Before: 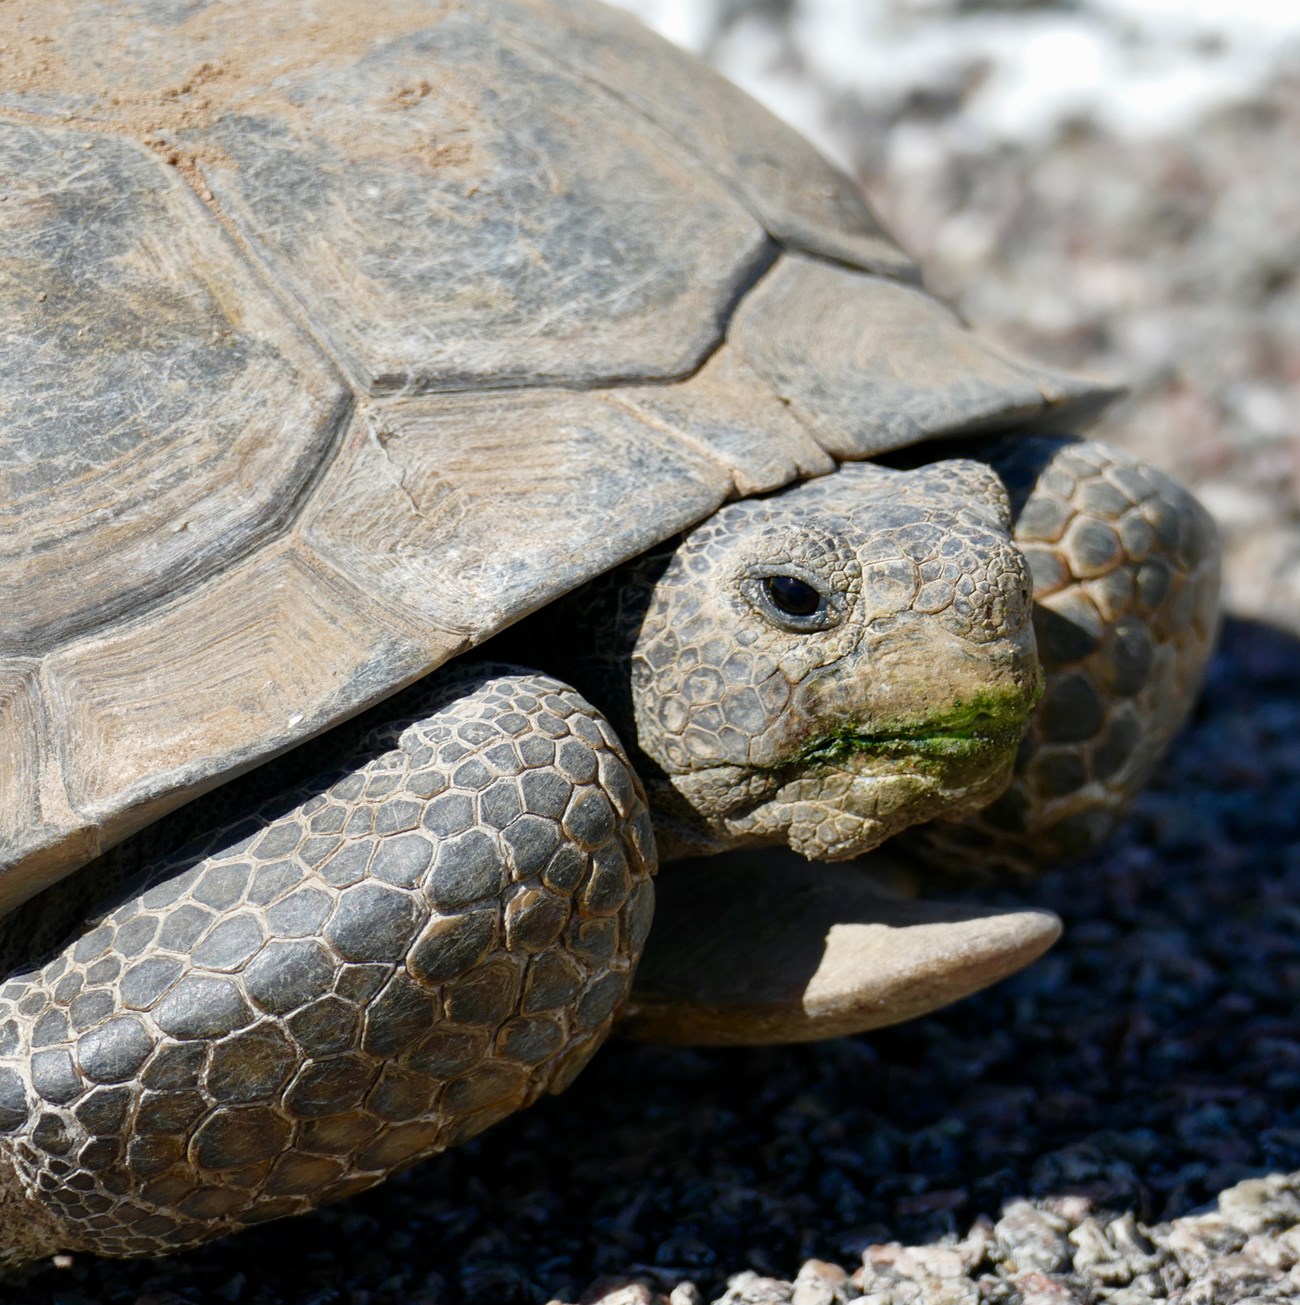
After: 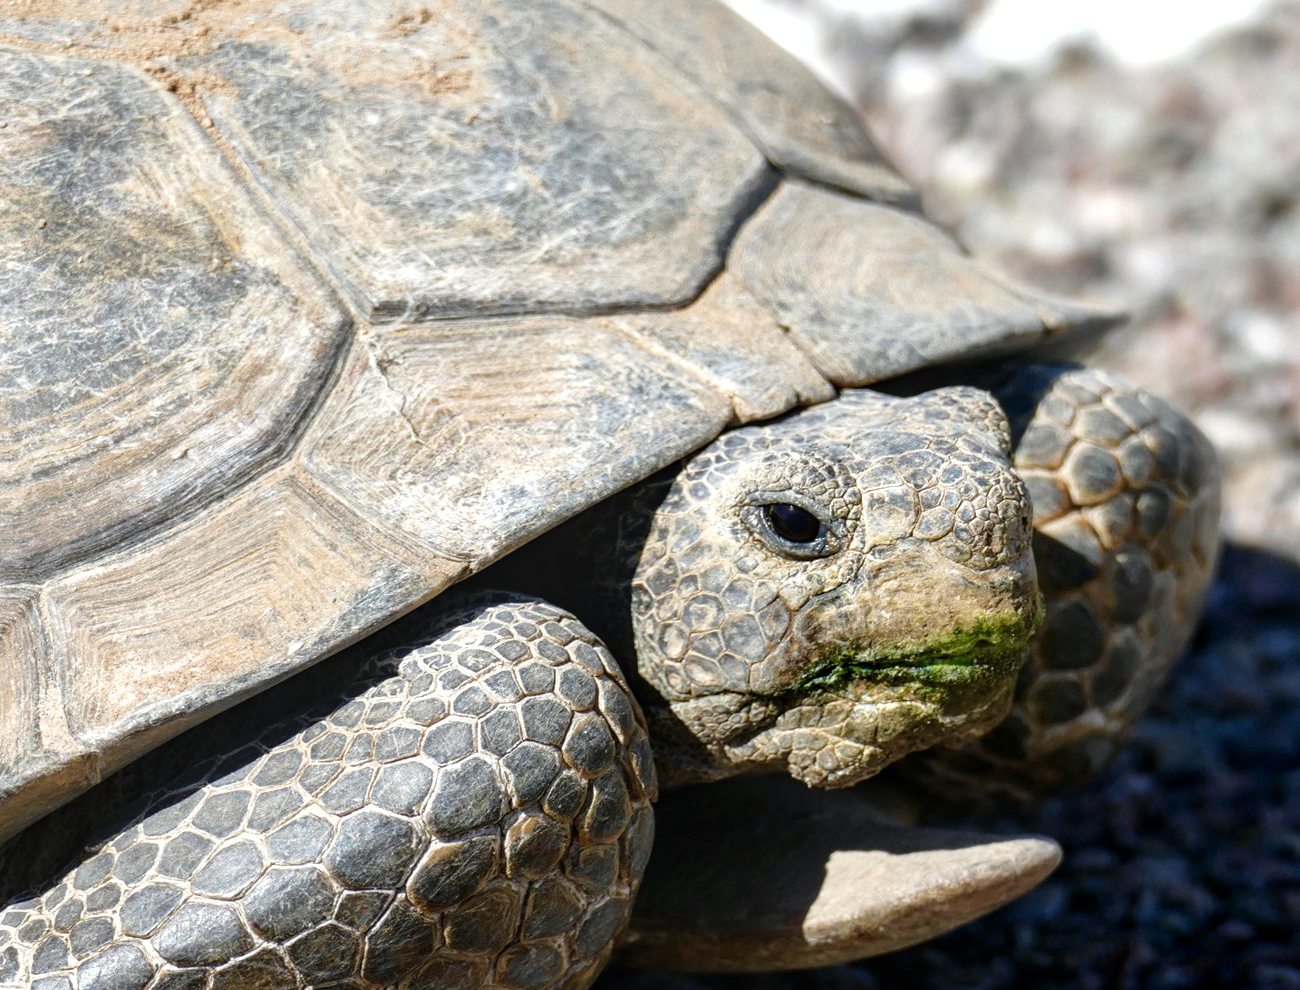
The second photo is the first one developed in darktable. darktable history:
local contrast: on, module defaults
crop: top 5.597%, bottom 17.729%
tone equalizer: -8 EV -0.417 EV, -7 EV -0.396 EV, -6 EV -0.294 EV, -5 EV -0.244 EV, -3 EV 0.204 EV, -2 EV 0.339 EV, -1 EV 0.381 EV, +0 EV 0.404 EV, mask exposure compensation -0.498 EV
